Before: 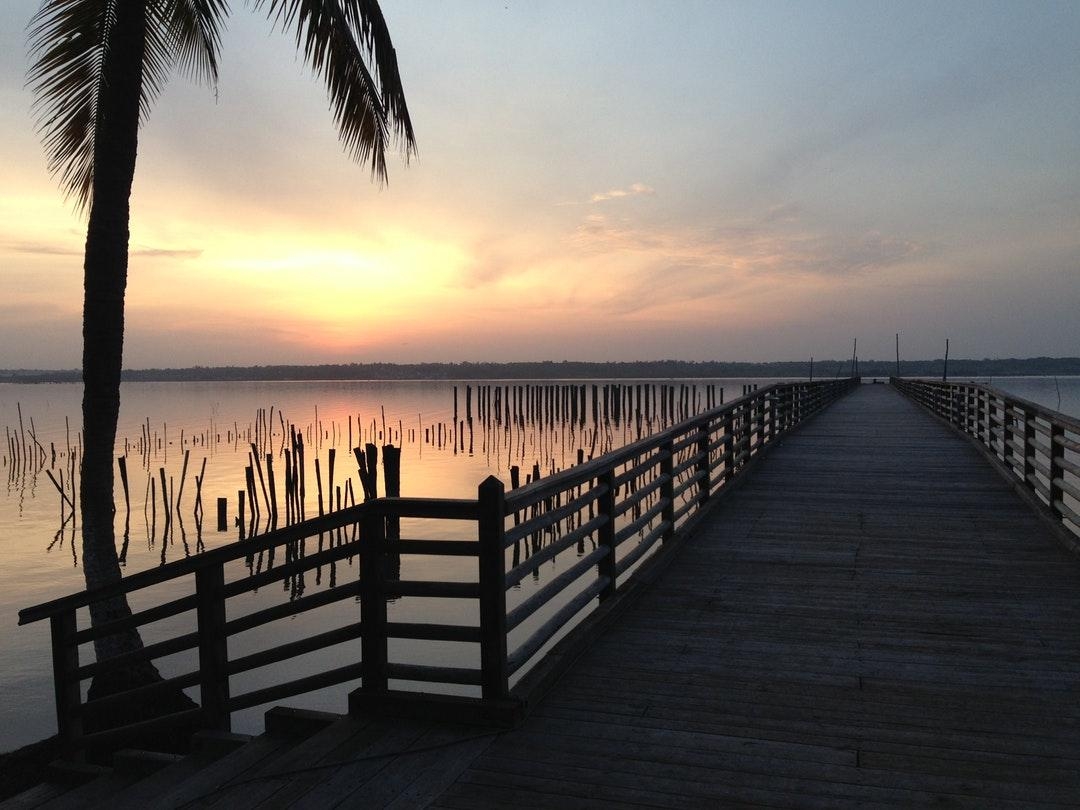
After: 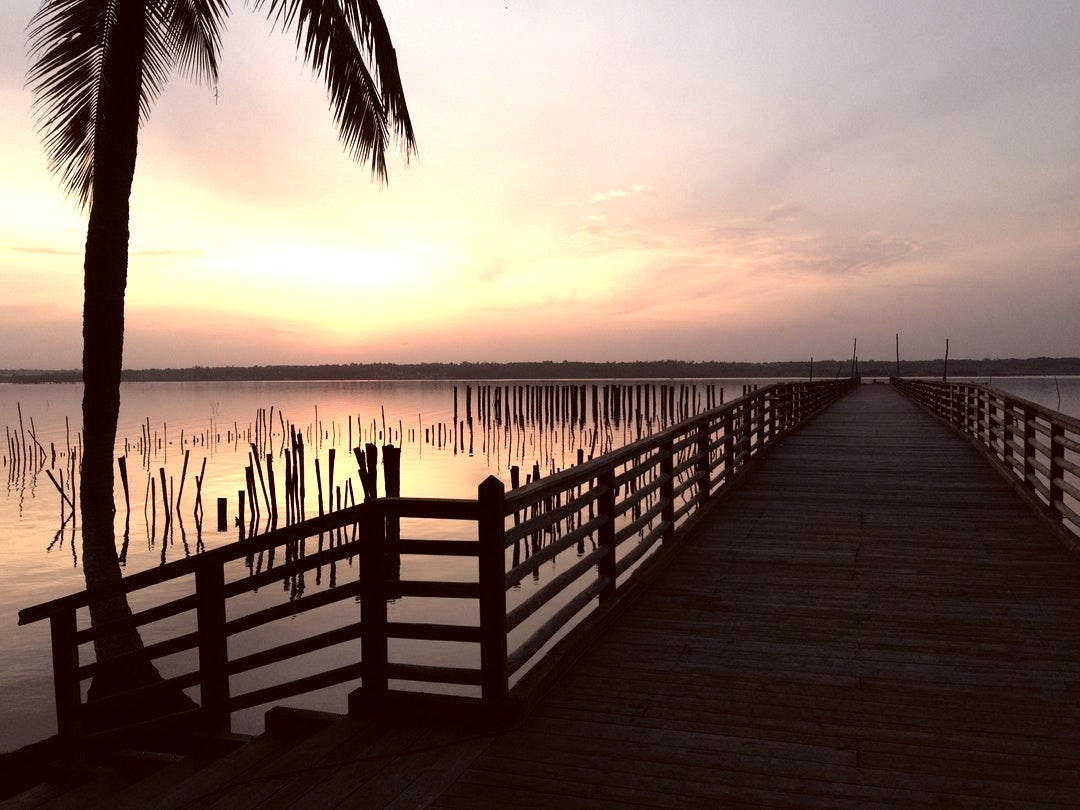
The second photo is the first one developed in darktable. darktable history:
tone equalizer: -8 EV -0.75 EV, -7 EV -0.7 EV, -6 EV -0.6 EV, -5 EV -0.4 EV, -3 EV 0.4 EV, -2 EV 0.6 EV, -1 EV 0.7 EV, +0 EV 0.75 EV, edges refinement/feathering 500, mask exposure compensation -1.57 EV, preserve details no
color correction: highlights a* 10.21, highlights b* 9.79, shadows a* 8.61, shadows b* 7.88, saturation 0.8
